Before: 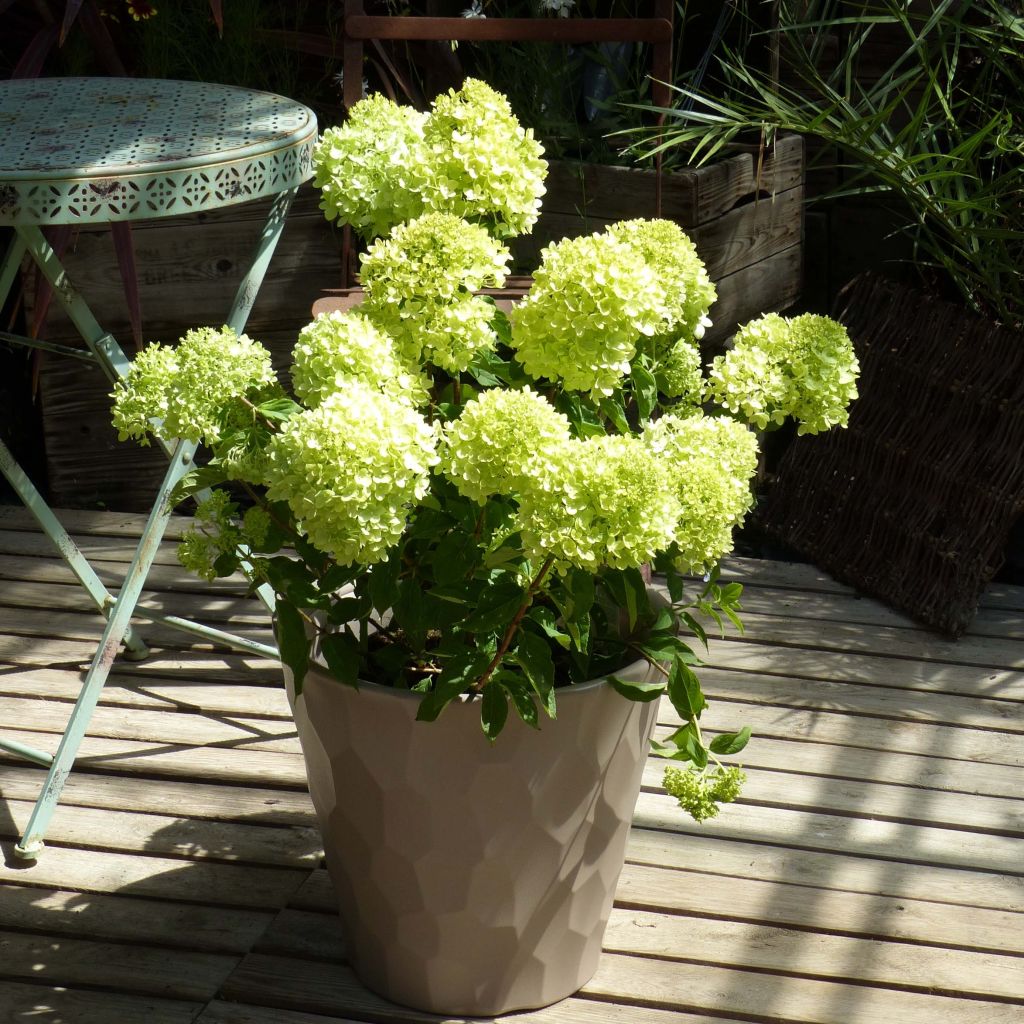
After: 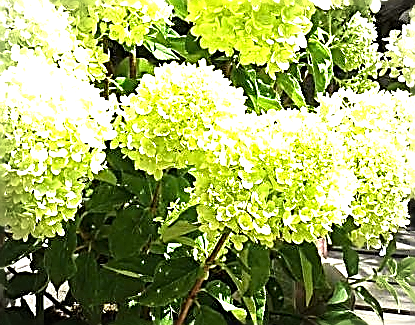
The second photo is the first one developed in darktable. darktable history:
tone equalizer: -8 EV -0.408 EV, -7 EV -0.403 EV, -6 EV -0.295 EV, -5 EV -0.254 EV, -3 EV 0.247 EV, -2 EV 0.355 EV, -1 EV 0.404 EV, +0 EV 0.408 EV
exposure: black level correction 0, exposure 1.295 EV, compensate highlight preservation false
crop: left 31.709%, top 31.9%, right 27.749%, bottom 36.339%
sharpen: amount 1.989
vignetting: on, module defaults
